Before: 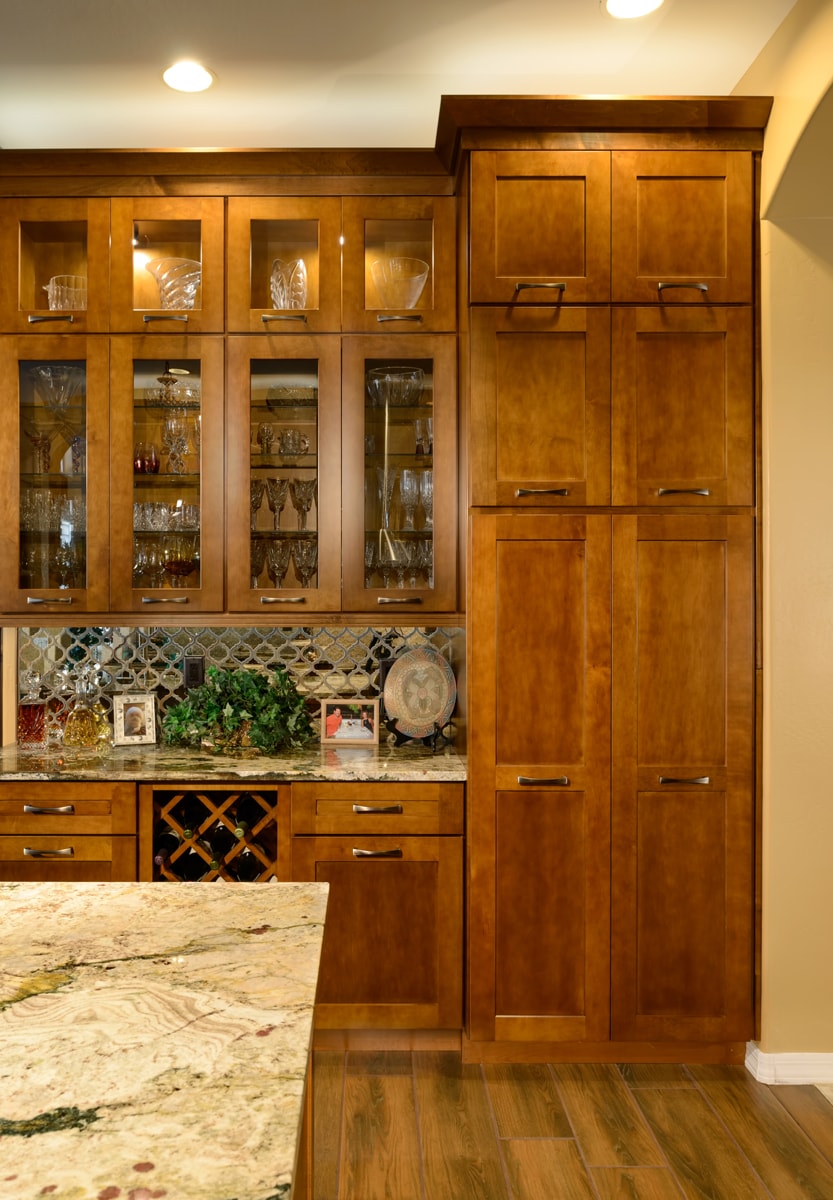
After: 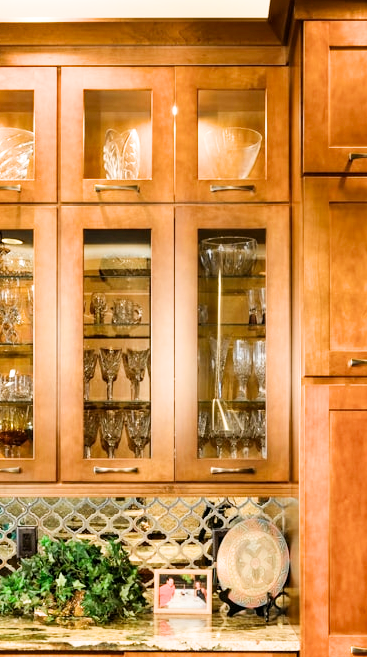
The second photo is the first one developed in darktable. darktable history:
crop: left 20.064%, top 10.878%, right 35.859%, bottom 34.298%
filmic rgb: black relative exposure -7.65 EV, white relative exposure 3.96 EV, hardness 4.02, contrast 1.098, highlights saturation mix -29.55%
exposure: black level correction 0.001, exposure 1.73 EV, compensate highlight preservation false
